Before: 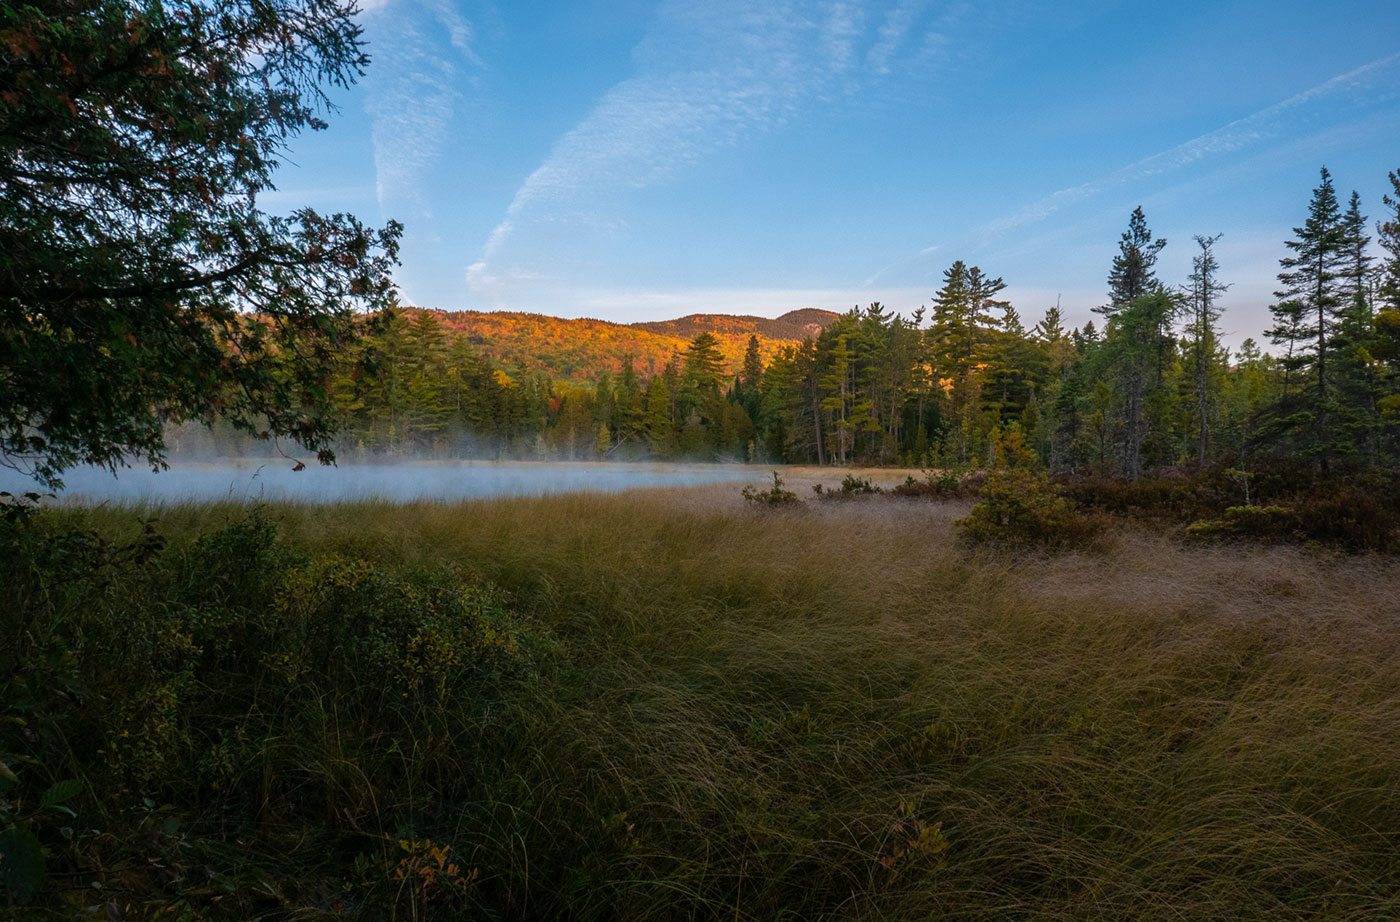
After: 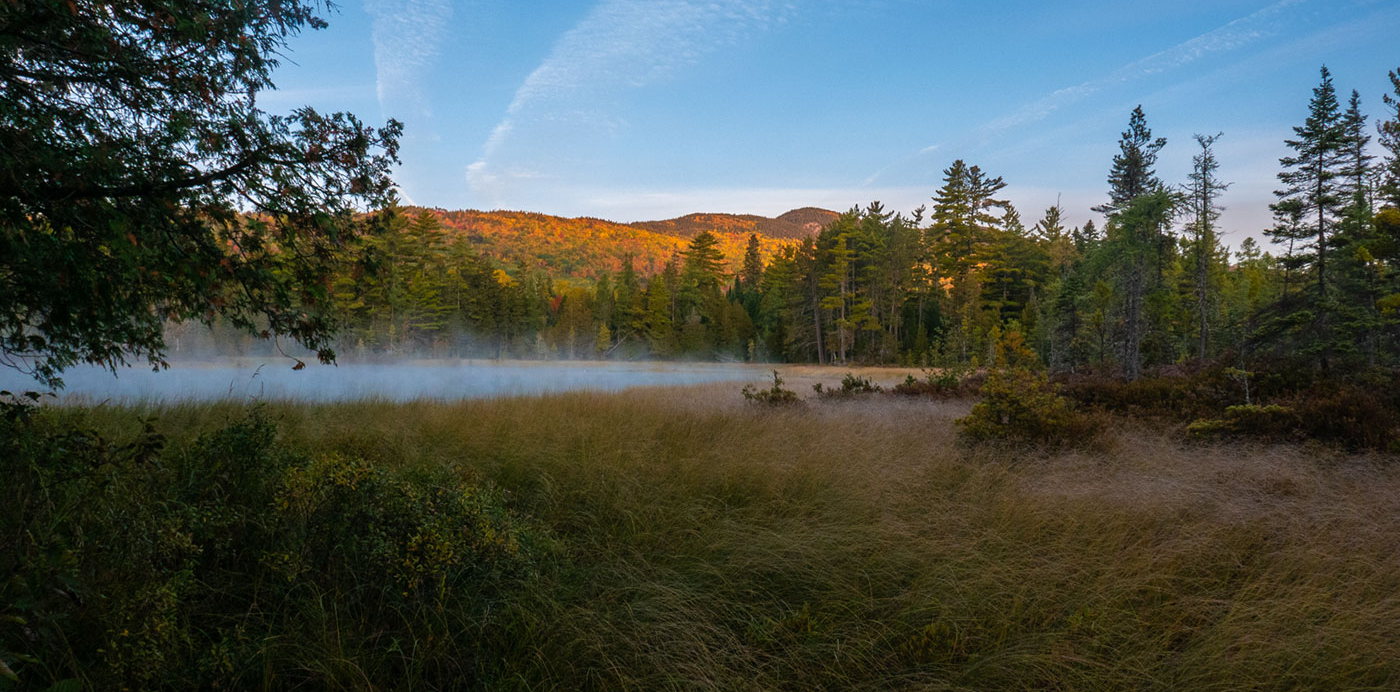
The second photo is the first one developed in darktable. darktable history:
crop: top 11.028%, bottom 13.891%
